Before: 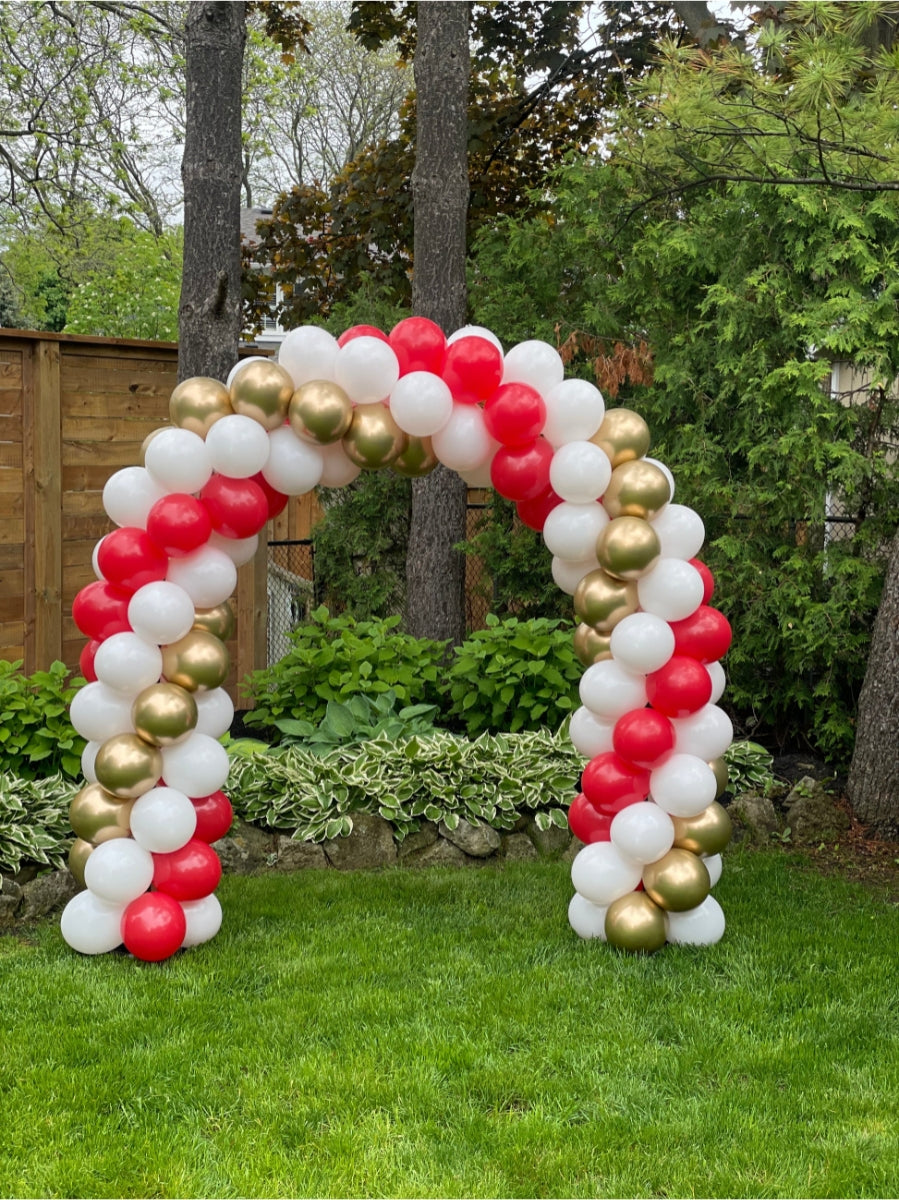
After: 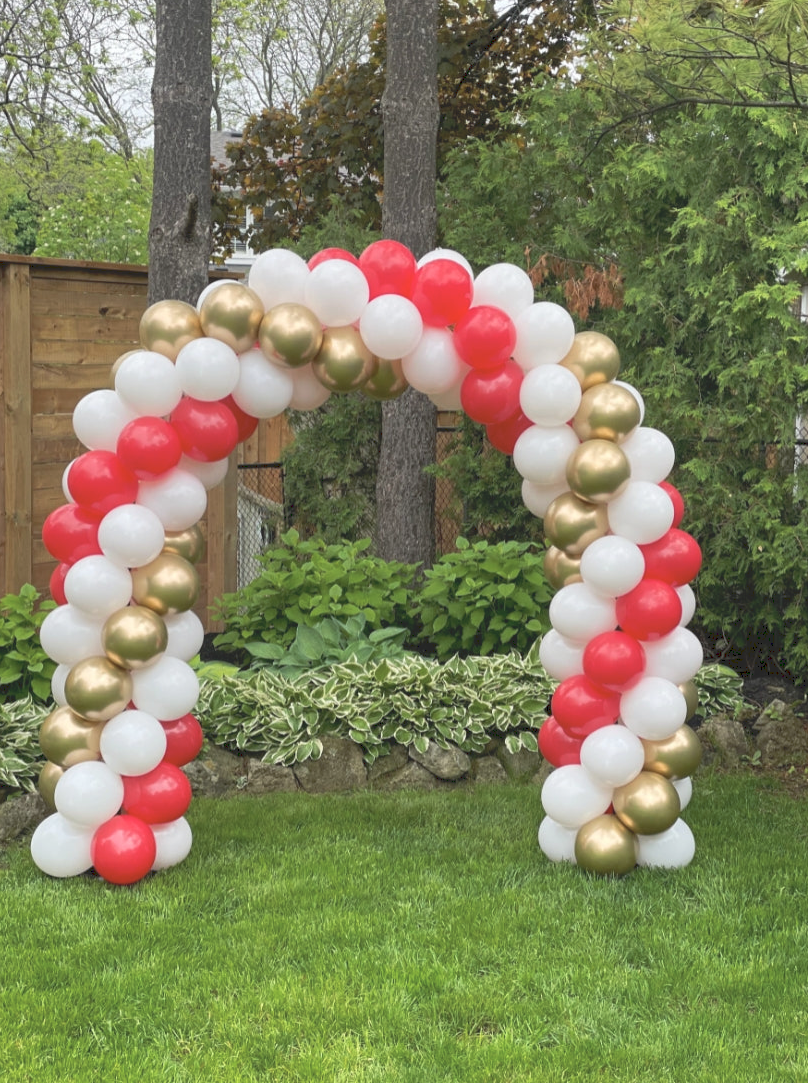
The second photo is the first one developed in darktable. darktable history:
tone curve: curves: ch0 [(0, 0) (0.003, 0.144) (0.011, 0.149) (0.025, 0.159) (0.044, 0.183) (0.069, 0.207) (0.1, 0.236) (0.136, 0.269) (0.177, 0.303) (0.224, 0.339) (0.277, 0.38) (0.335, 0.428) (0.399, 0.478) (0.468, 0.539) (0.543, 0.604) (0.623, 0.679) (0.709, 0.755) (0.801, 0.836) (0.898, 0.918) (1, 1)], preserve colors none
crop: left 3.384%, top 6.456%, right 6.634%, bottom 3.254%
